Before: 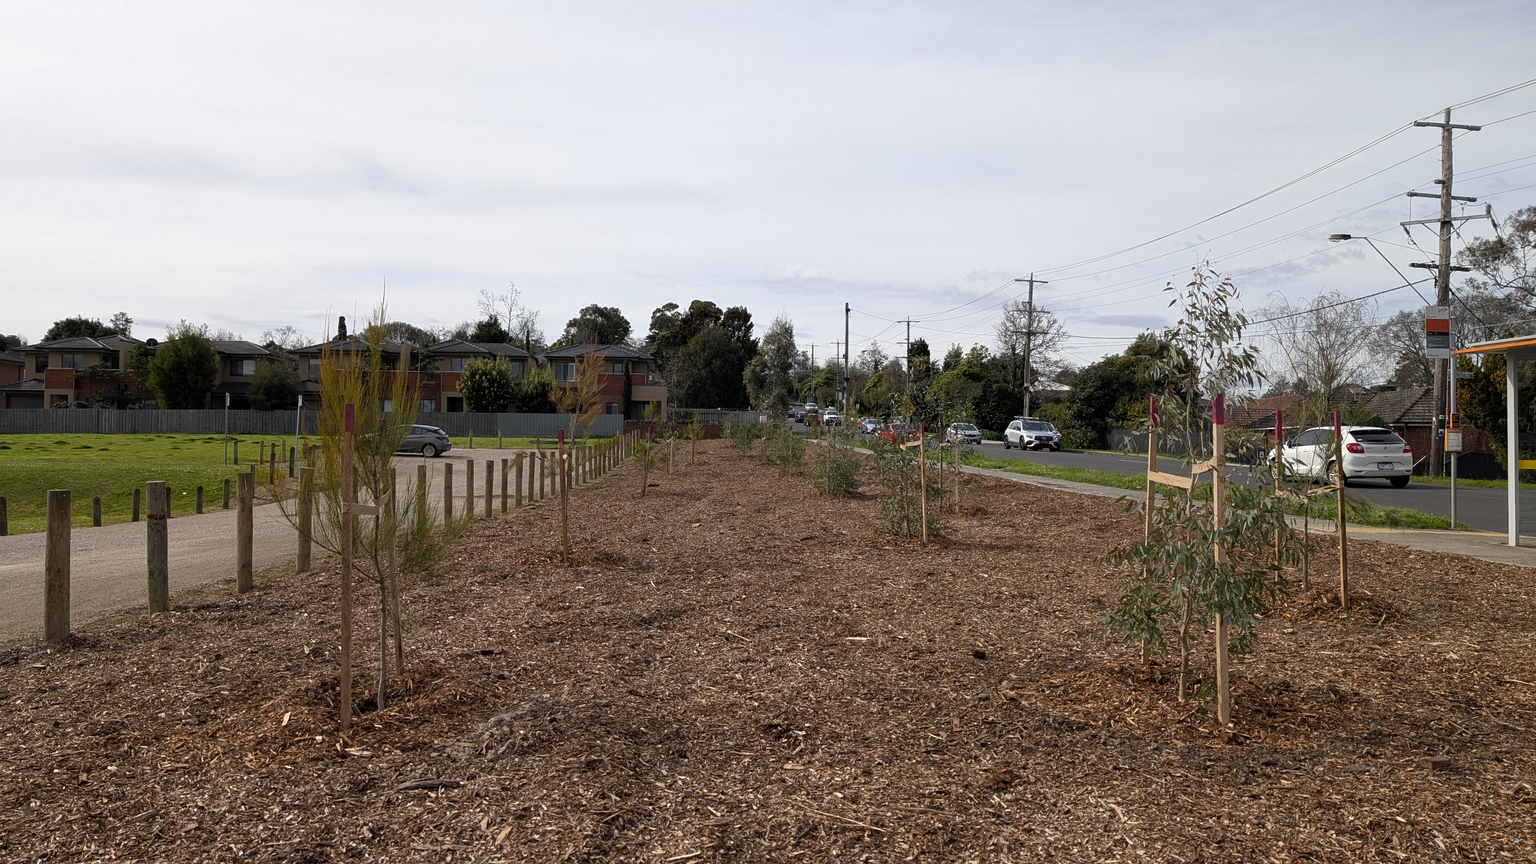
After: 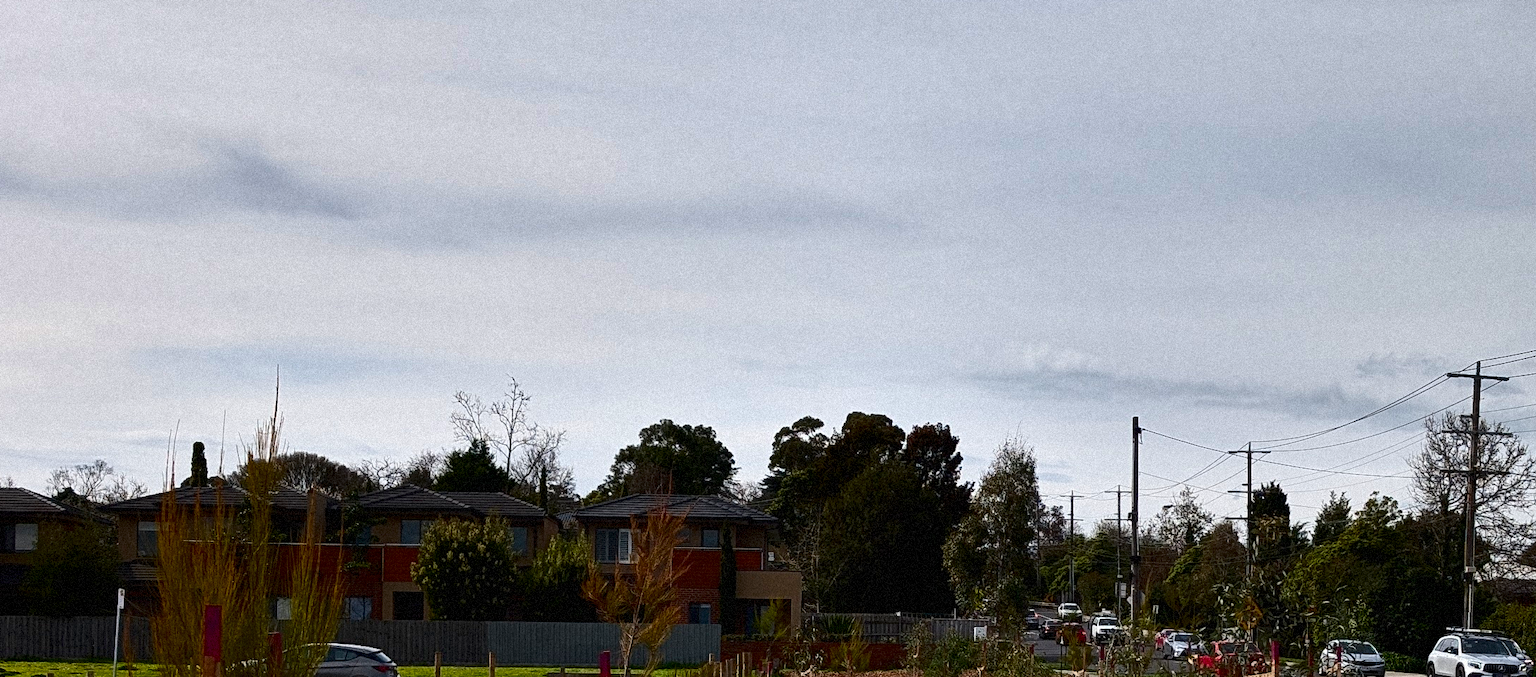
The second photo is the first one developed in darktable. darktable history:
grain: coarseness 9.38 ISO, strength 34.99%, mid-tones bias 0%
shadows and highlights: radius 108.52, shadows 44.07, highlights -67.8, low approximation 0.01, soften with gaussian
crop: left 15.306%, top 9.065%, right 30.789%, bottom 48.638%
local contrast: mode bilateral grid, contrast 100, coarseness 100, detail 91%, midtone range 0.2
contrast brightness saturation: contrast 0.19, brightness -0.24, saturation 0.11
